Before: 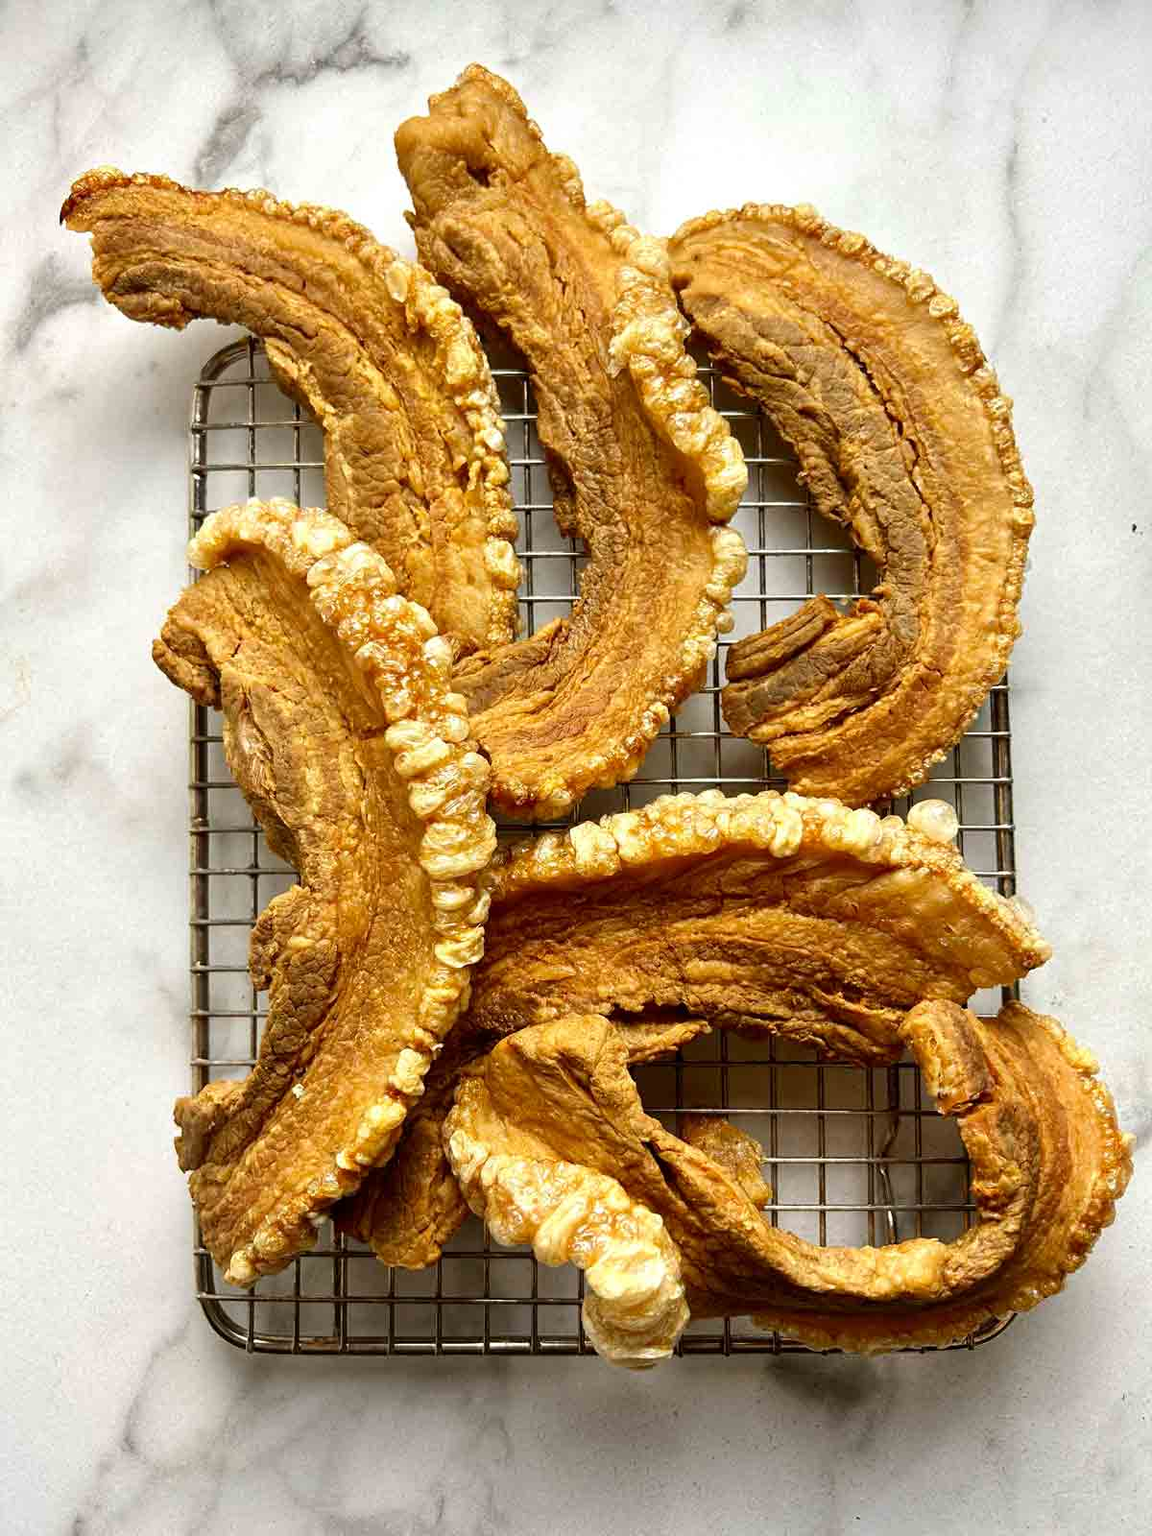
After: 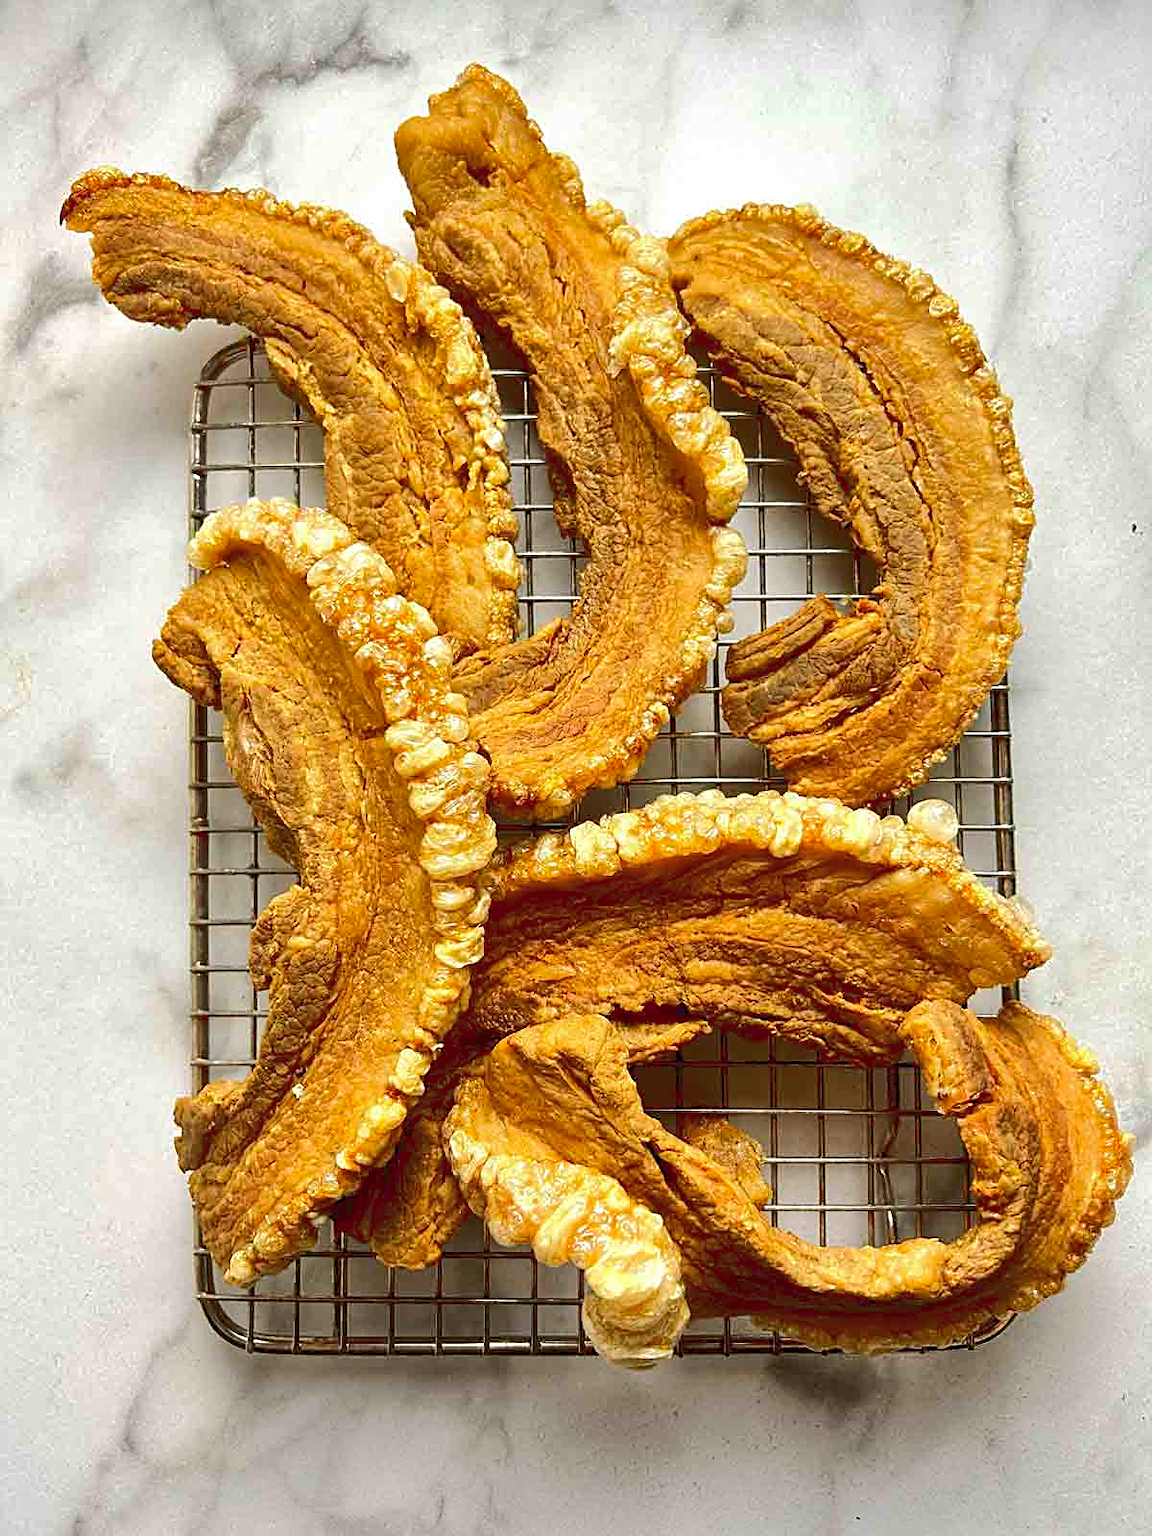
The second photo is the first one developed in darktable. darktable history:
tone curve: curves: ch0 [(0, 0) (0.003, 0.049) (0.011, 0.052) (0.025, 0.061) (0.044, 0.08) (0.069, 0.101) (0.1, 0.119) (0.136, 0.139) (0.177, 0.172) (0.224, 0.222) (0.277, 0.292) (0.335, 0.367) (0.399, 0.444) (0.468, 0.538) (0.543, 0.623) (0.623, 0.713) (0.709, 0.784) (0.801, 0.844) (0.898, 0.916) (1, 1)], color space Lab, linked channels, preserve colors none
shadows and highlights: on, module defaults
sharpen: on, module defaults
